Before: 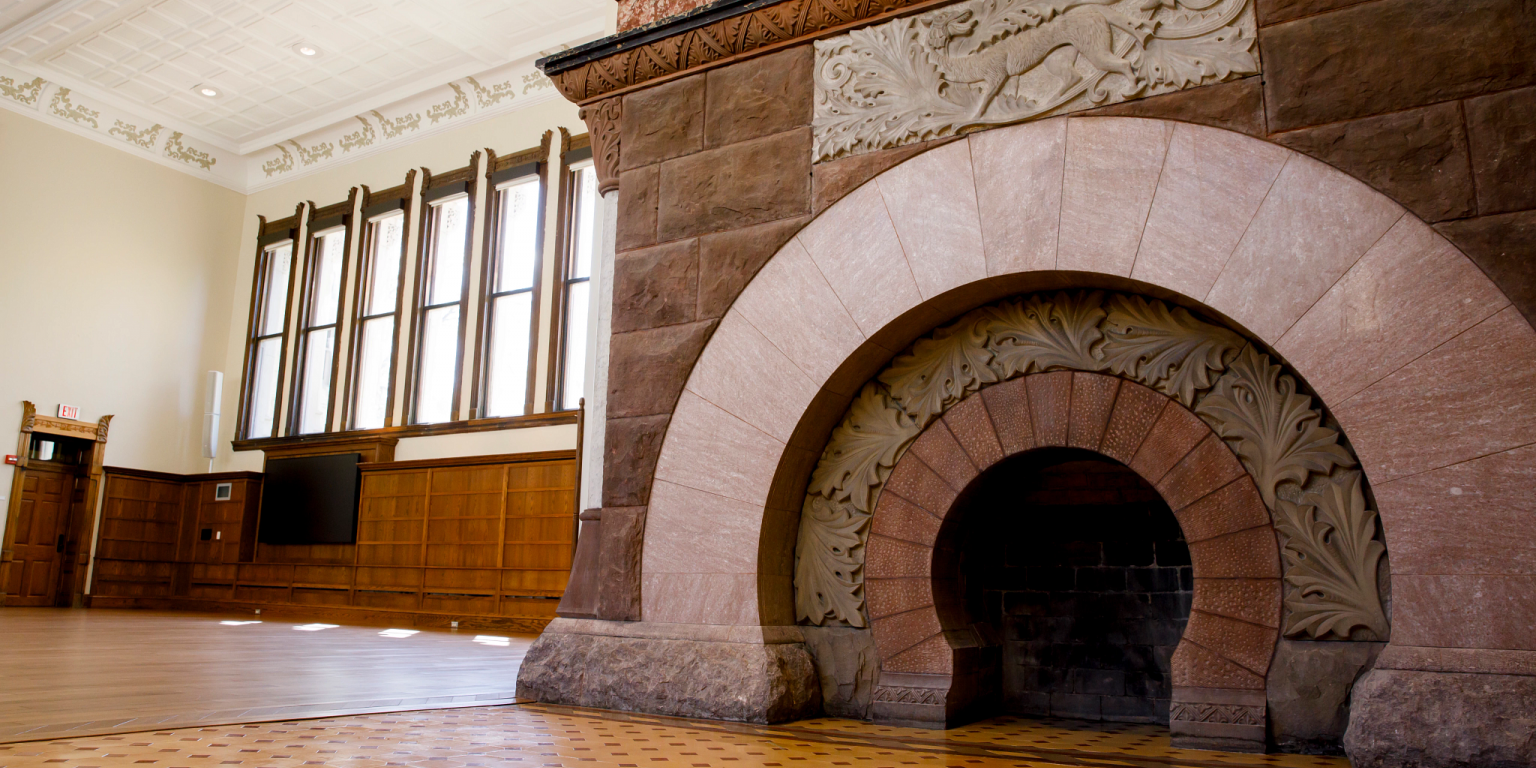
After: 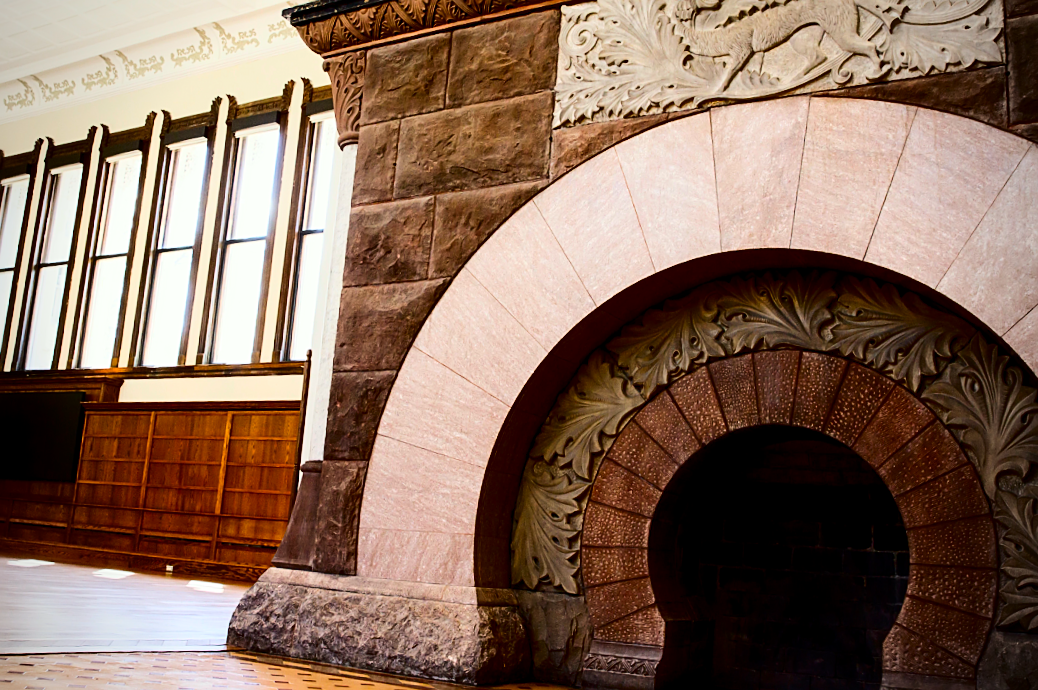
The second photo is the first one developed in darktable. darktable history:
crop and rotate: angle -3.24°, left 14.123%, top 0.028%, right 10.75%, bottom 0.065%
contrast brightness saturation: contrast 0.194, brightness -0.109, saturation 0.206
base curve: curves: ch0 [(0, 0) (0.036, 0.025) (0.121, 0.166) (0.206, 0.329) (0.605, 0.79) (1, 1)]
vignetting: center (-0.014, 0)
color correction: highlights a* -2.65, highlights b* 2.47
sharpen: on, module defaults
